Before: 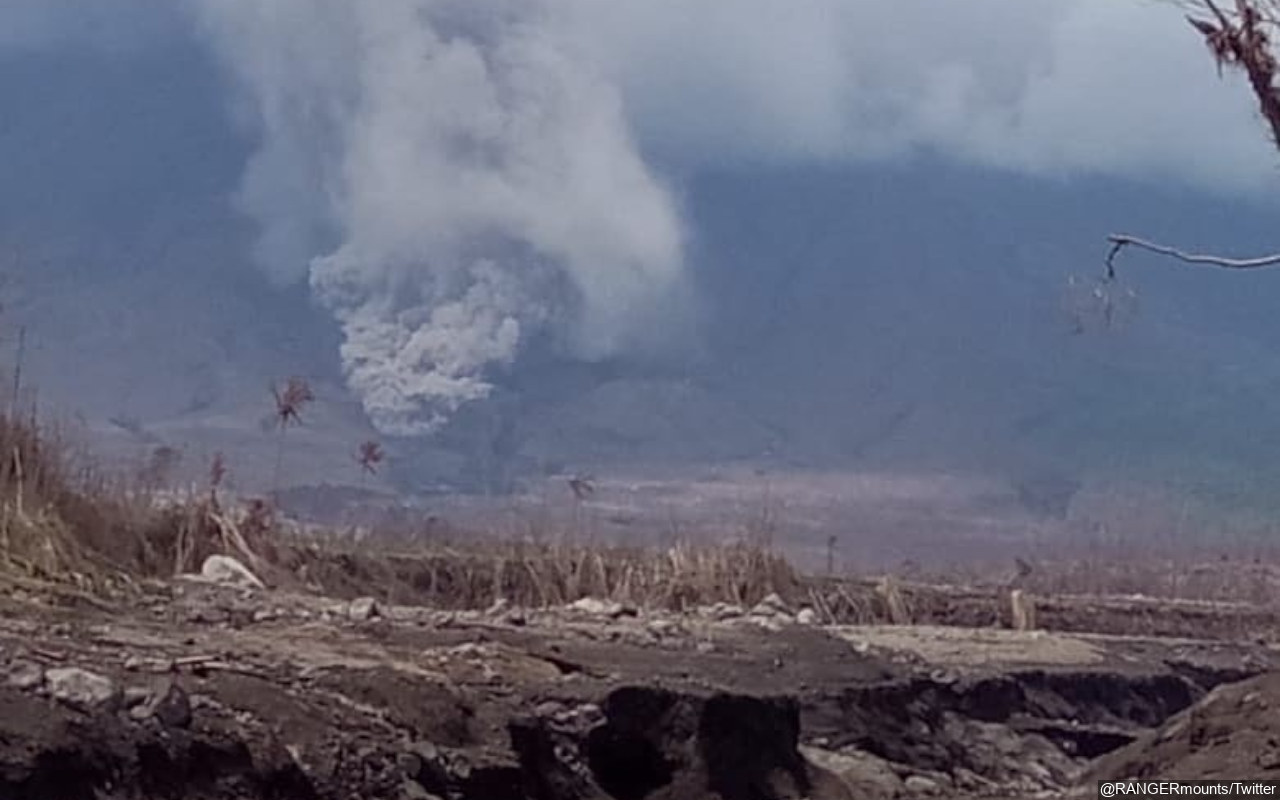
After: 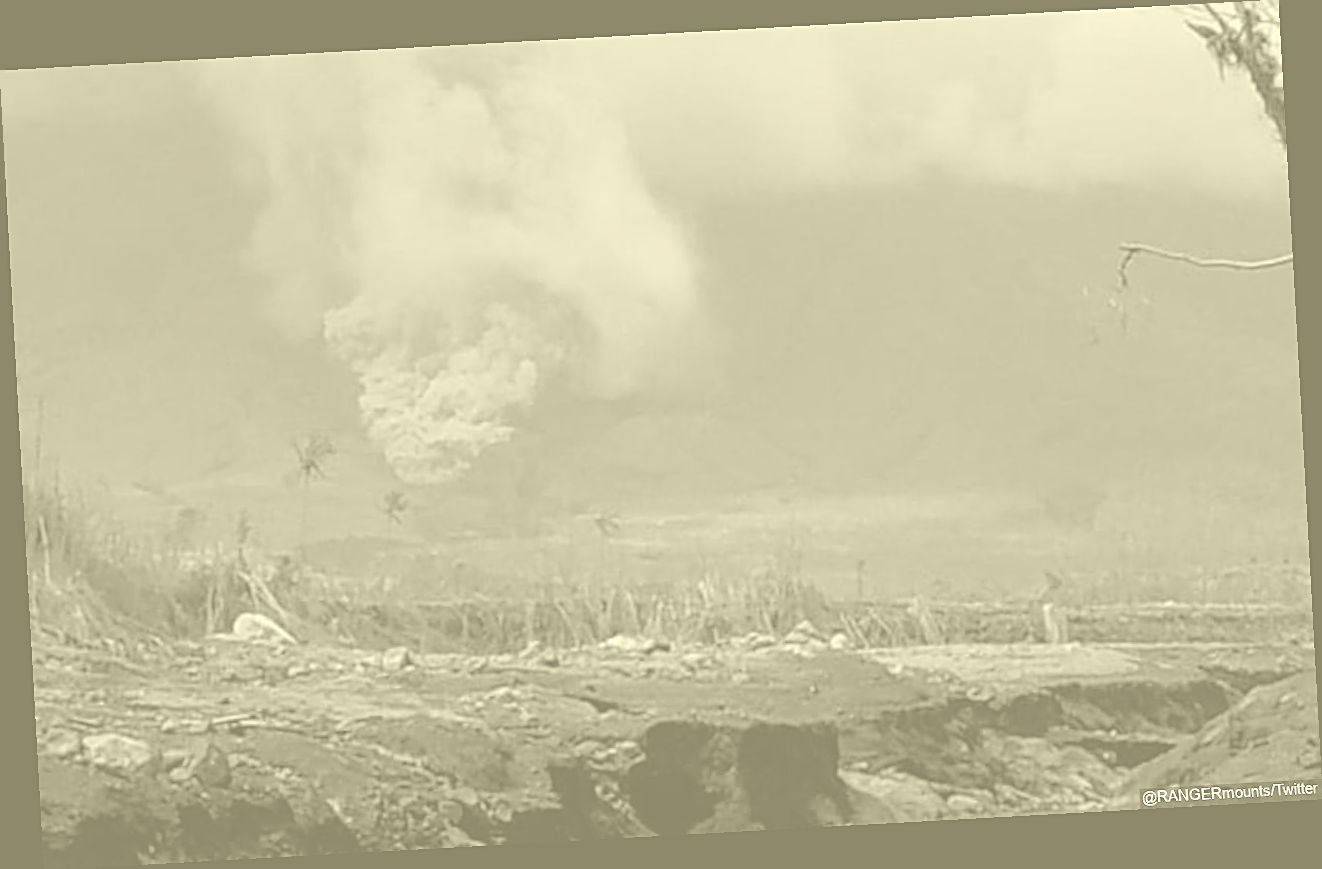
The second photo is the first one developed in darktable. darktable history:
sharpen: on, module defaults
white balance: red 1.188, blue 1.11
rotate and perspective: rotation -3.18°, automatic cropping off
colorize: hue 43.2°, saturation 40%, version 1
